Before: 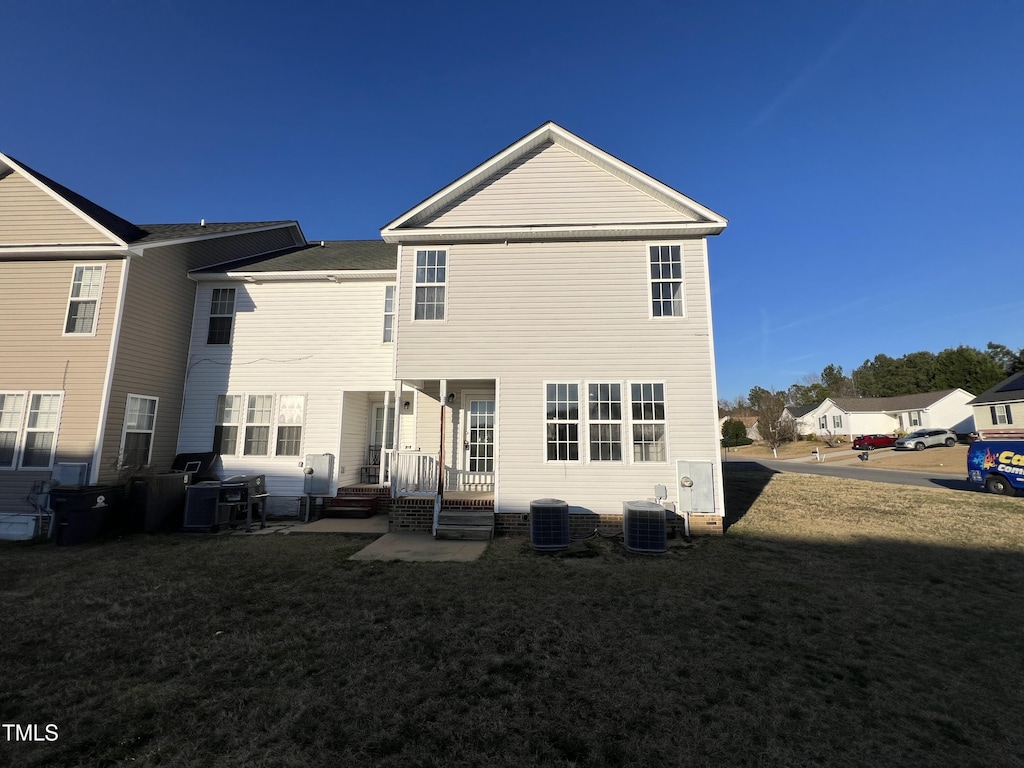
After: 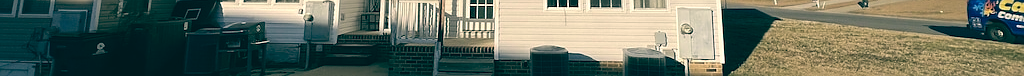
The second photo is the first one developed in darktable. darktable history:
crop and rotate: top 59.084%, bottom 30.916%
sharpen: radius 1
color balance: lift [1.005, 0.99, 1.007, 1.01], gamma [1, 0.979, 1.011, 1.021], gain [0.923, 1.098, 1.025, 0.902], input saturation 90.45%, contrast 7.73%, output saturation 105.91%
